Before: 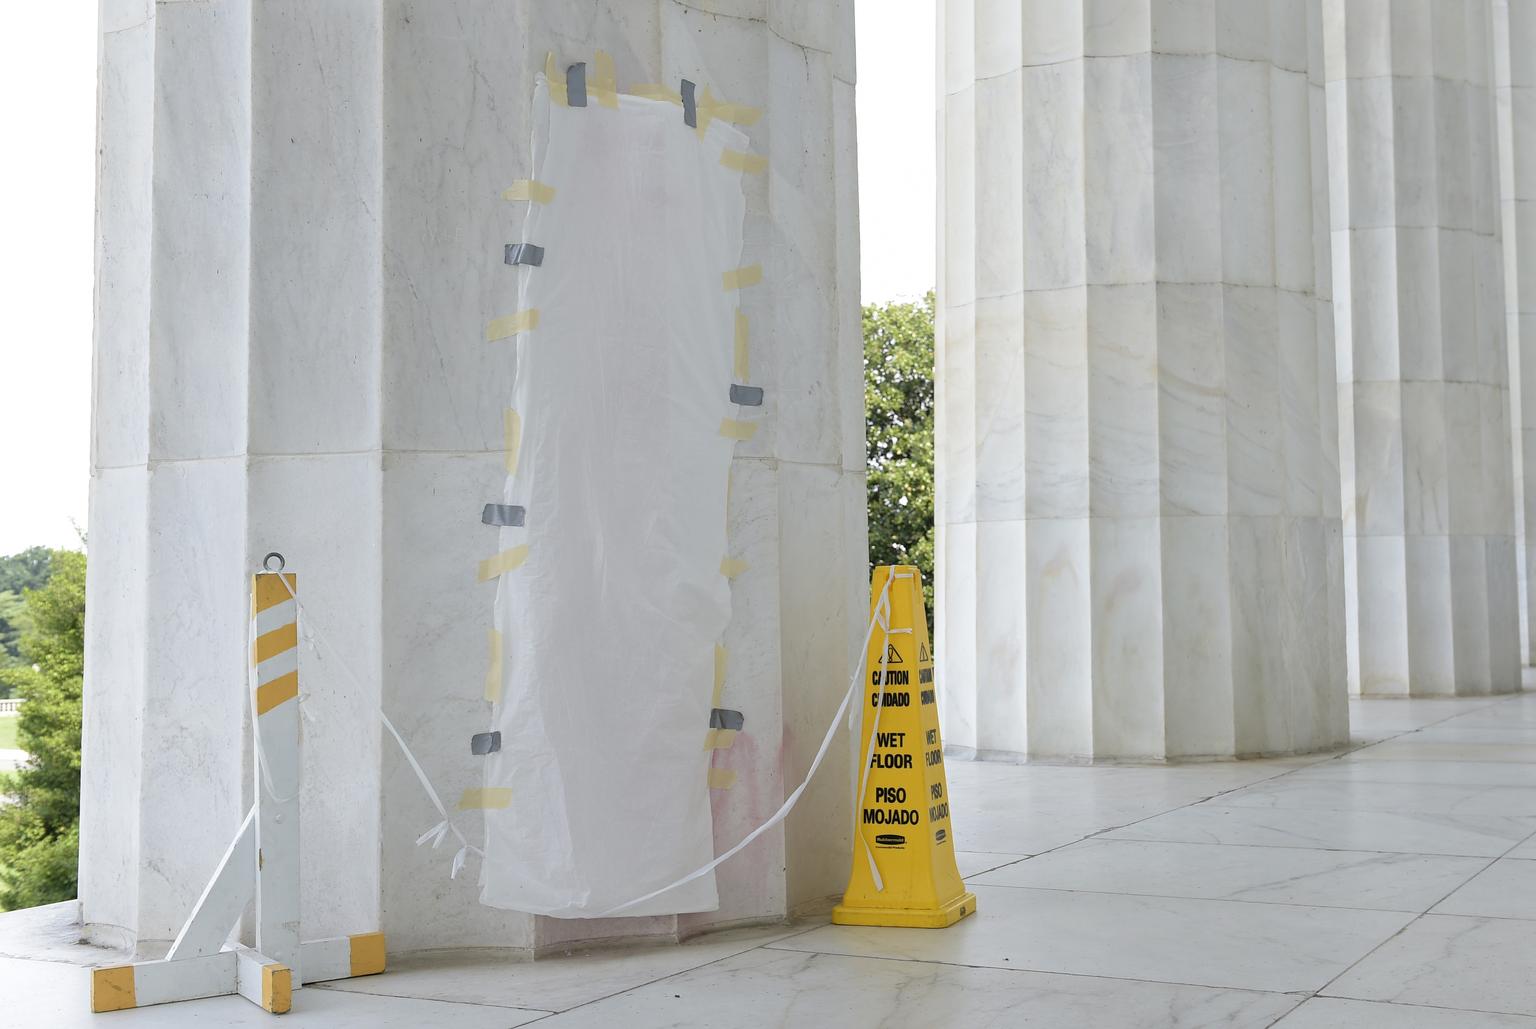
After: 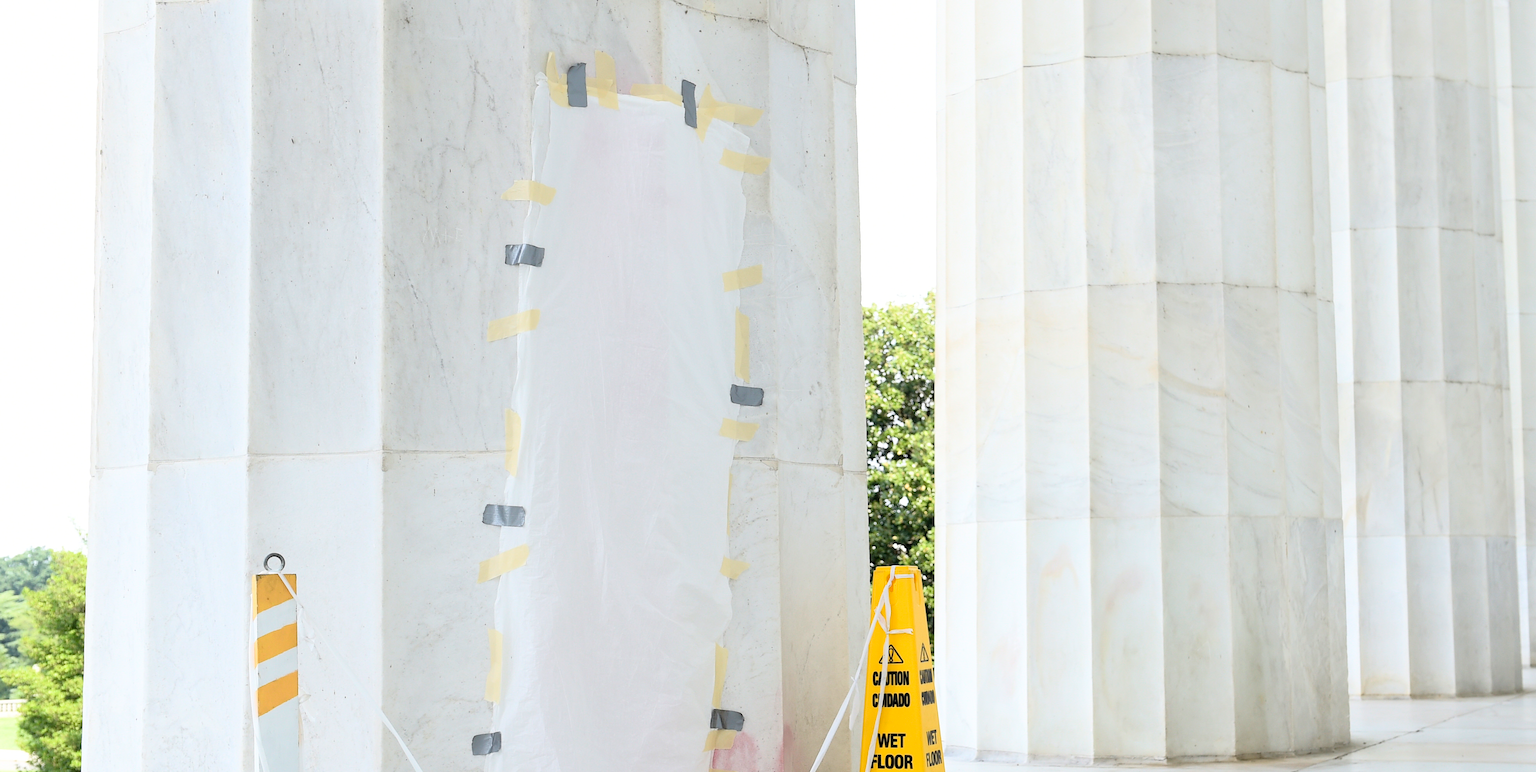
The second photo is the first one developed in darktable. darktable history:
crop: bottom 24.967%
base curve: curves: ch0 [(0, 0) (0.005, 0.002) (0.193, 0.295) (0.399, 0.664) (0.75, 0.928) (1, 1)]
